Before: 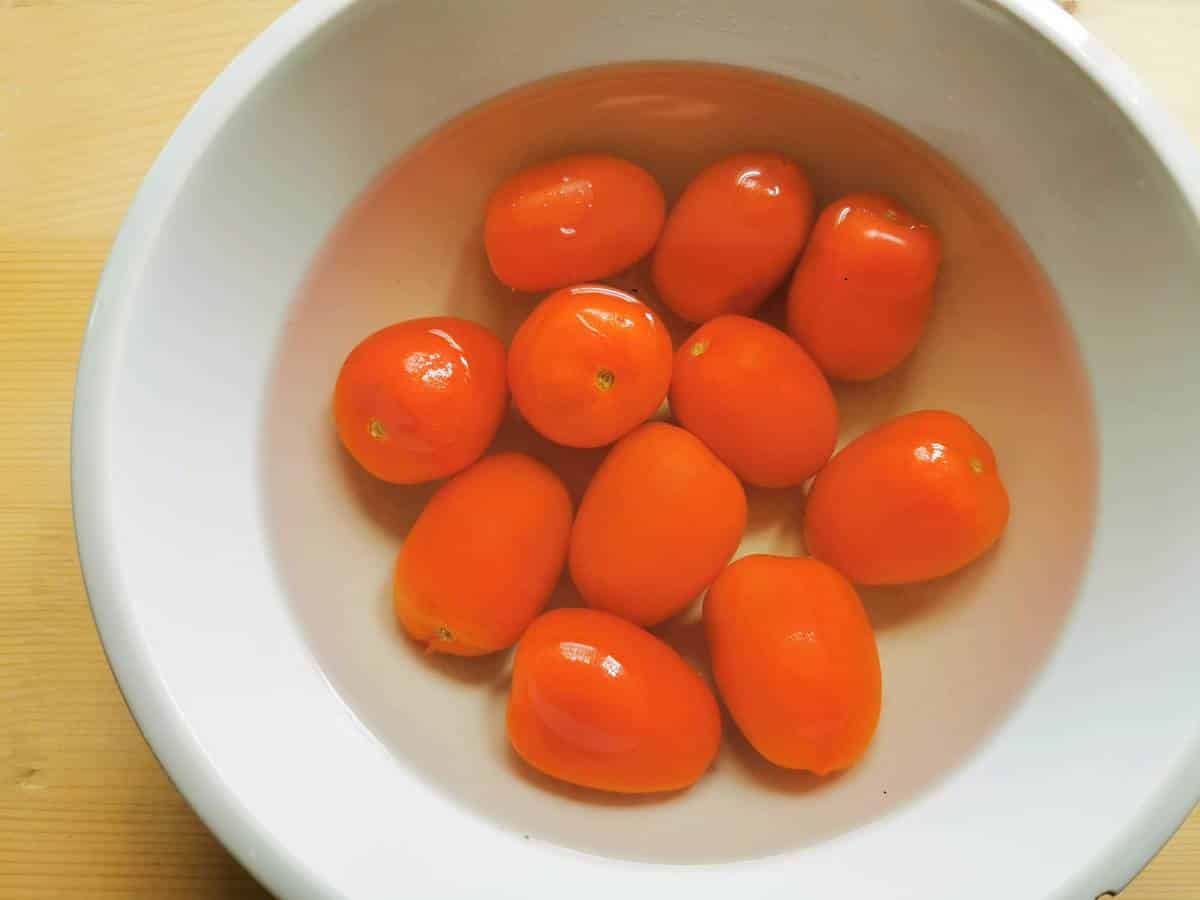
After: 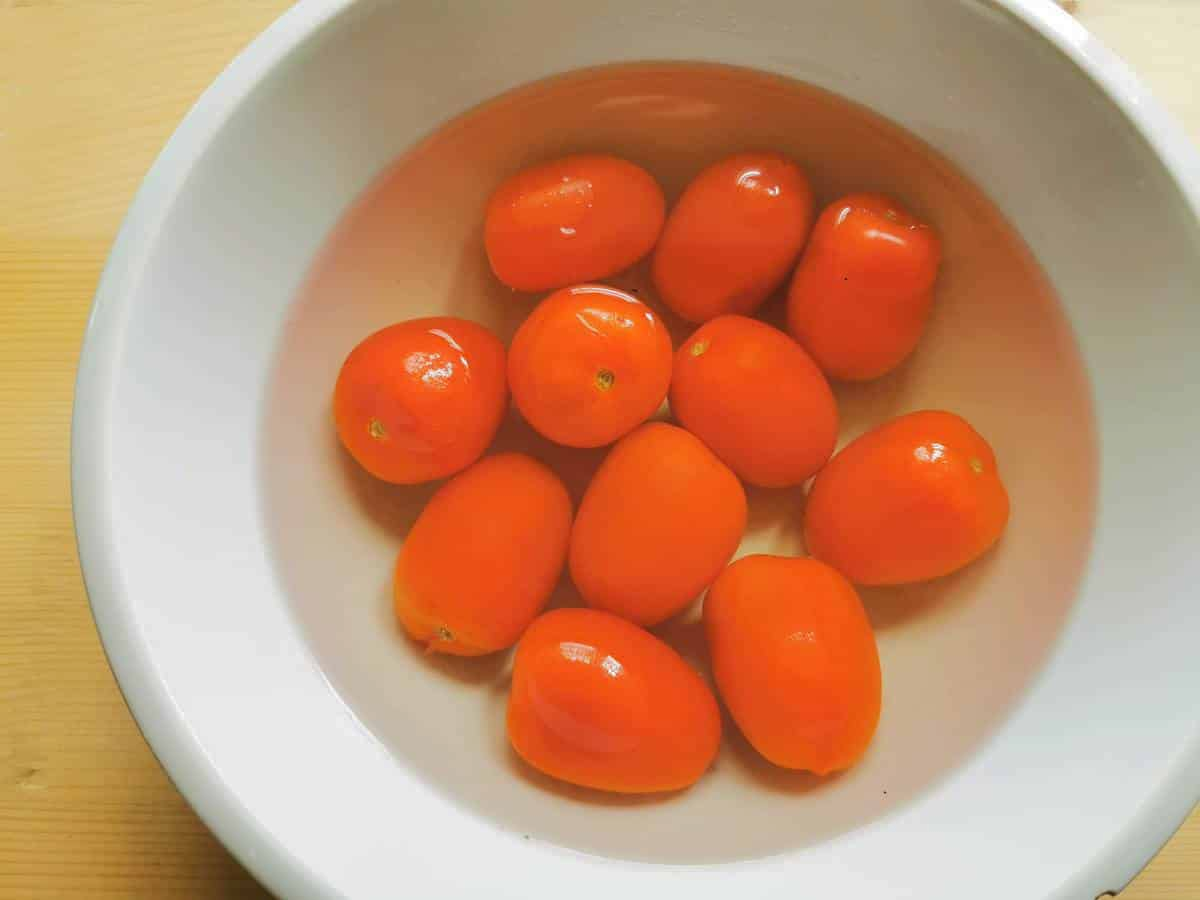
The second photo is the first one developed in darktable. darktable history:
tone curve: curves: ch0 [(0, 0) (0.003, 0.023) (0.011, 0.033) (0.025, 0.057) (0.044, 0.099) (0.069, 0.132) (0.1, 0.155) (0.136, 0.179) (0.177, 0.213) (0.224, 0.255) (0.277, 0.299) (0.335, 0.347) (0.399, 0.407) (0.468, 0.473) (0.543, 0.546) (0.623, 0.619) (0.709, 0.698) (0.801, 0.775) (0.898, 0.871) (1, 1)], color space Lab, independent channels, preserve colors none
exposure: compensate highlight preservation false
